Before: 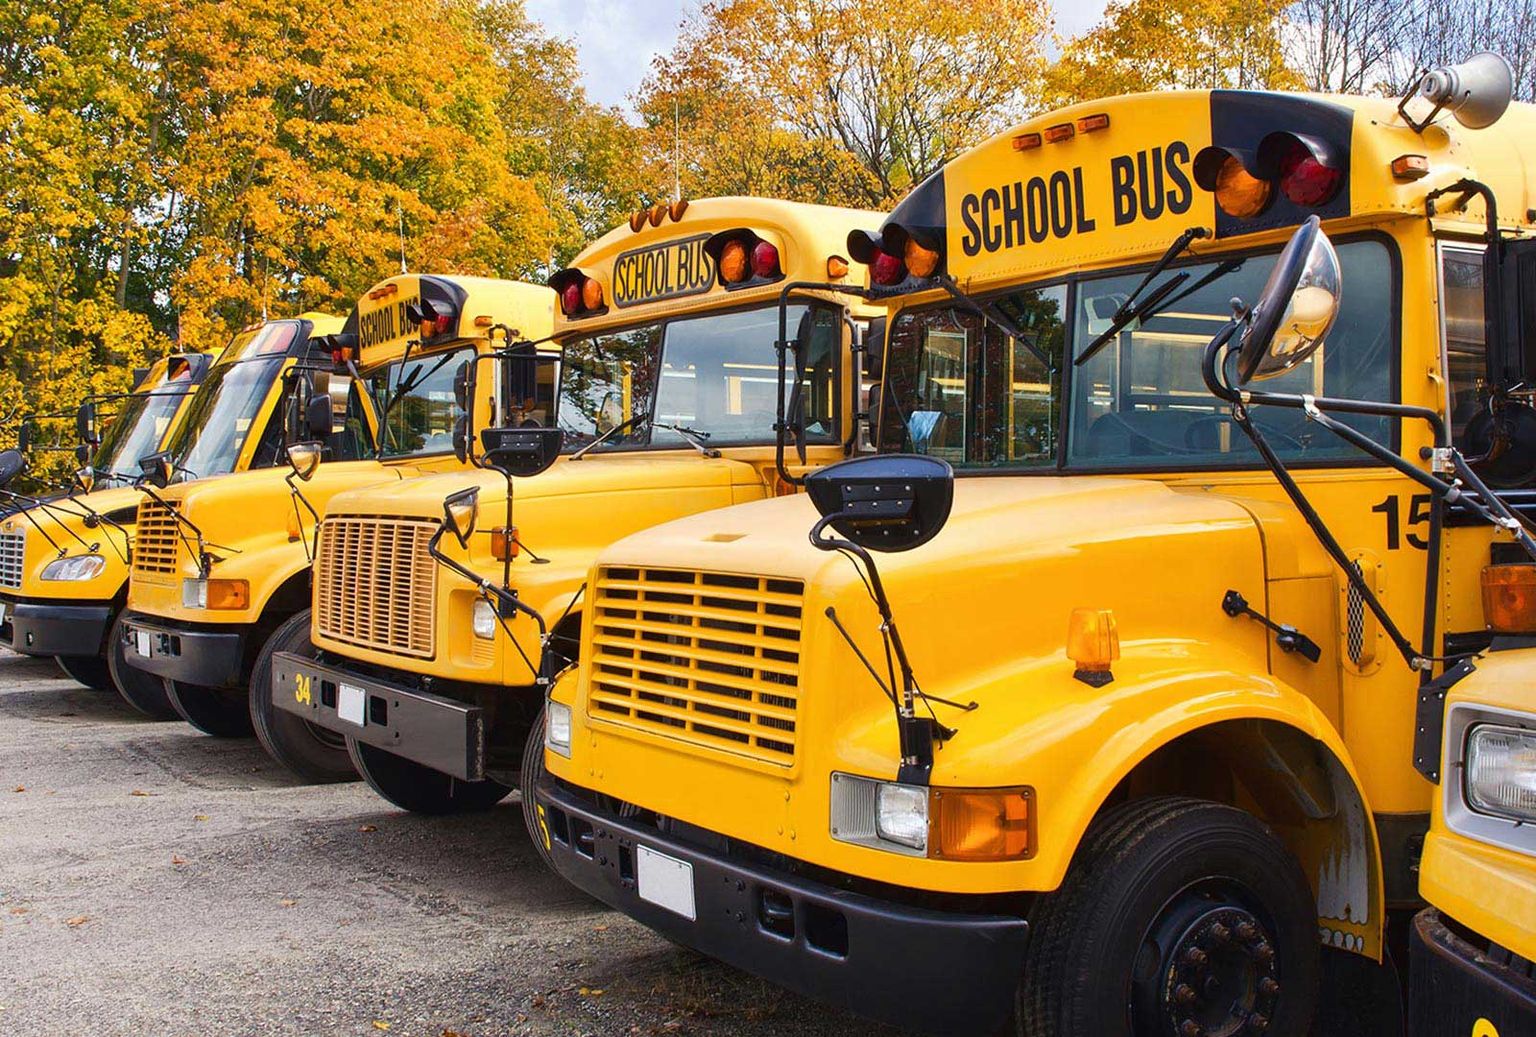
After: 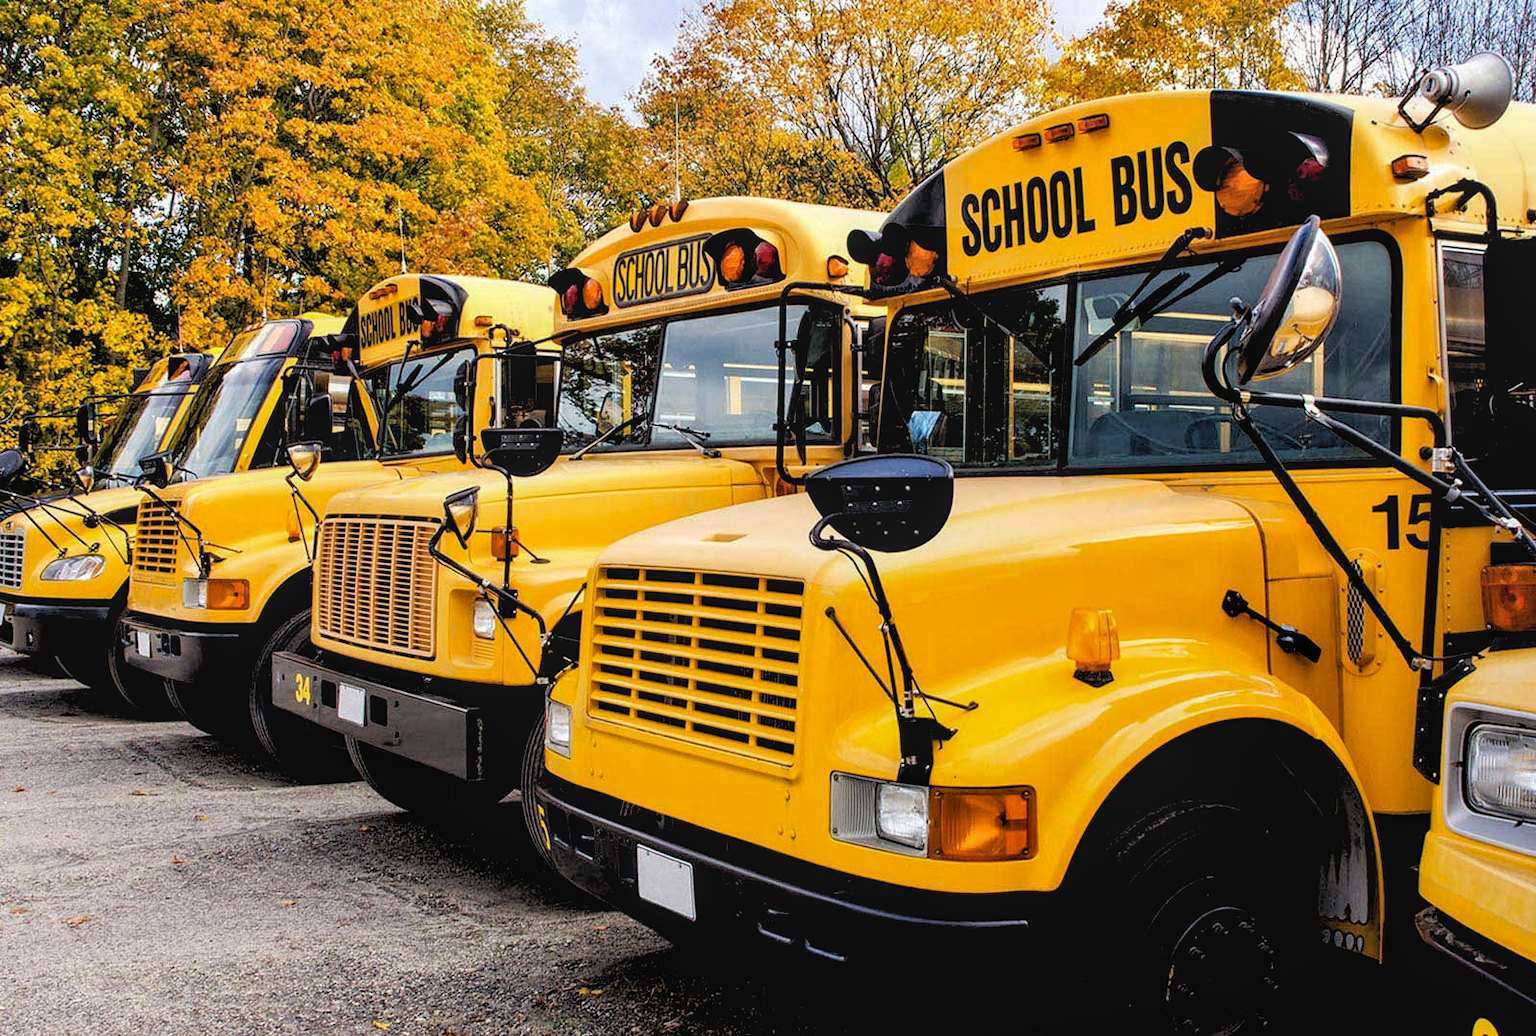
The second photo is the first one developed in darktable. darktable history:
rgb levels: levels [[0.034, 0.472, 0.904], [0, 0.5, 1], [0, 0.5, 1]]
local contrast: detail 110%
